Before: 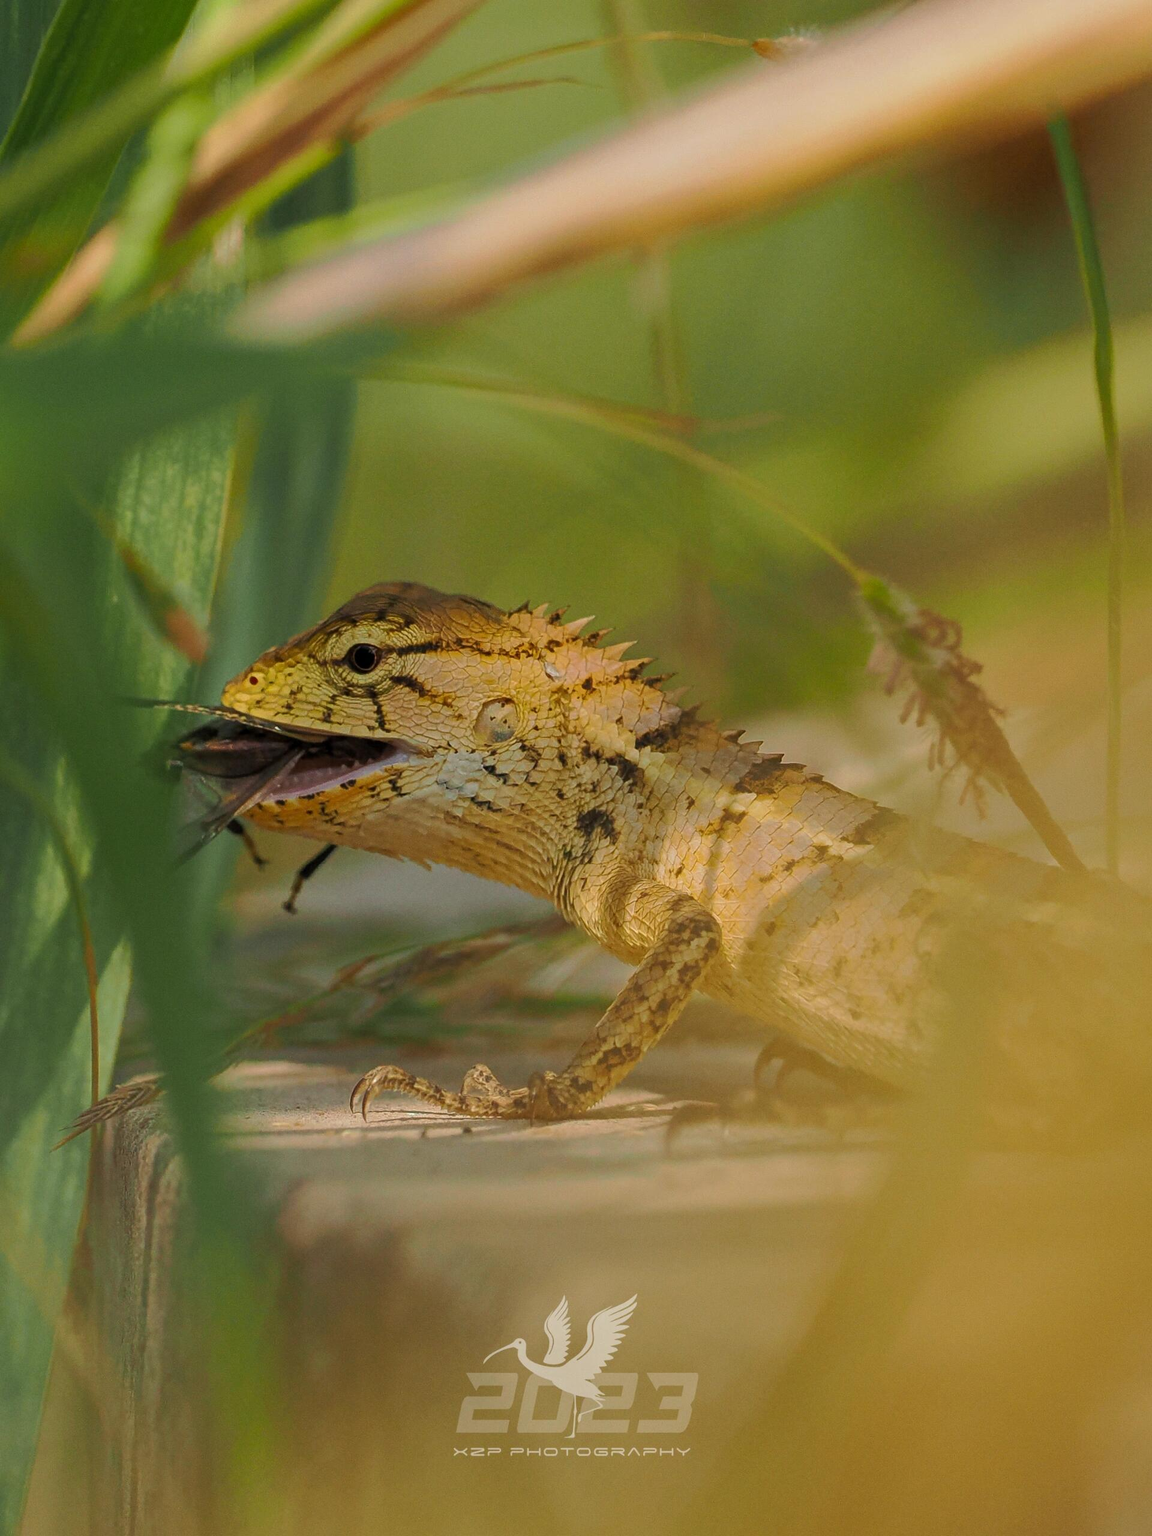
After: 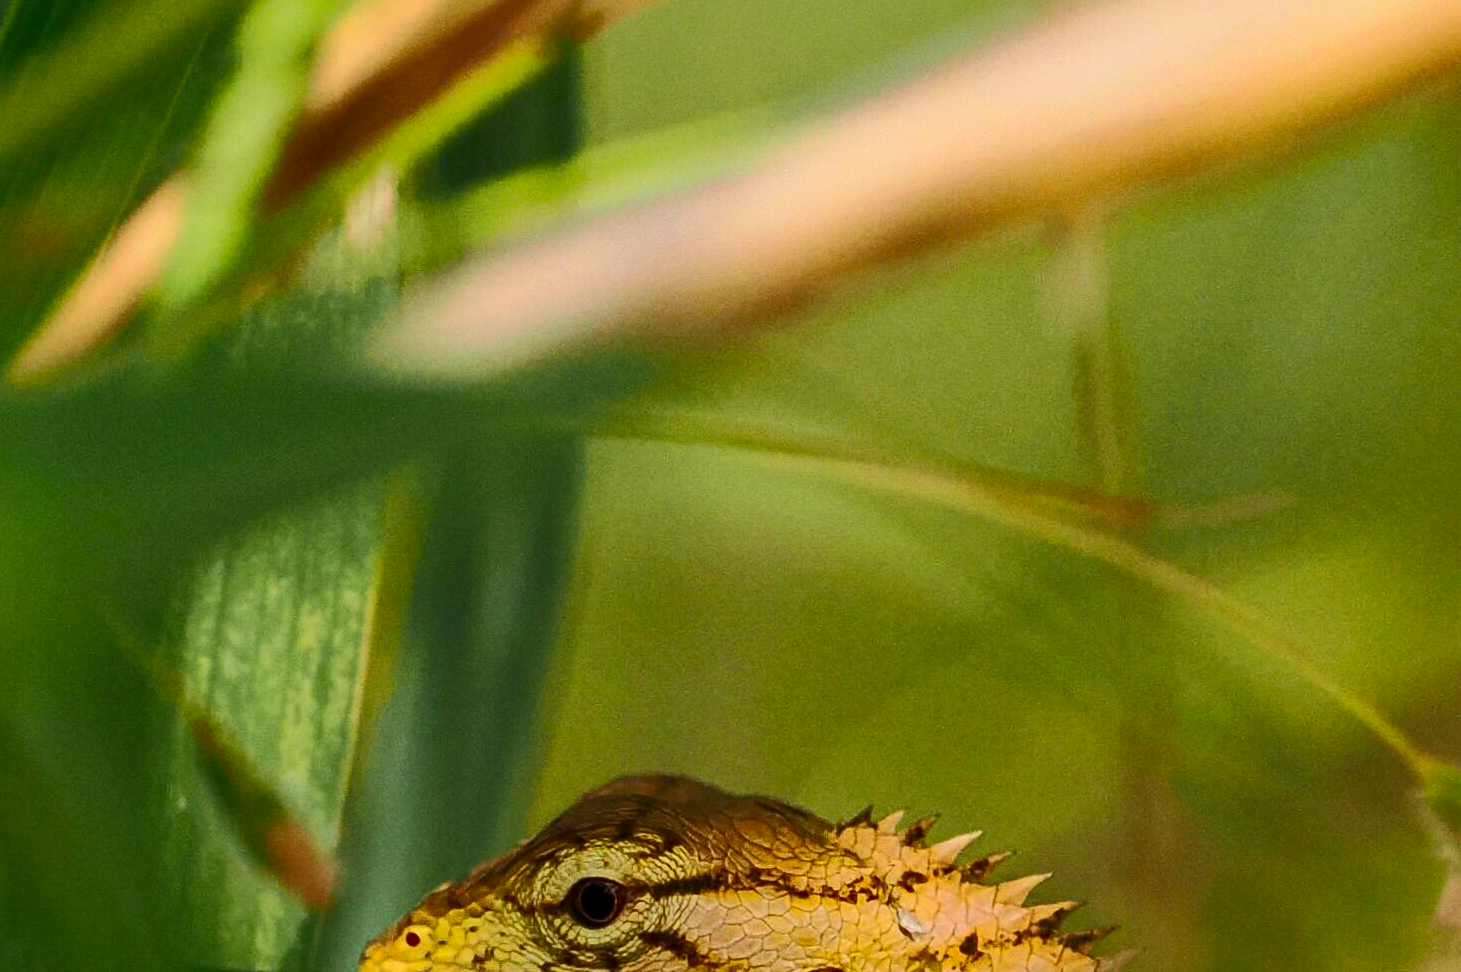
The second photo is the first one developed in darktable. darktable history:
shadows and highlights: on, module defaults
color correction: highlights b* 0.064, saturation 0.993
contrast brightness saturation: contrast 0.411, brightness 0.048, saturation 0.252
crop: left 0.542%, top 7.648%, right 23.356%, bottom 54.367%
